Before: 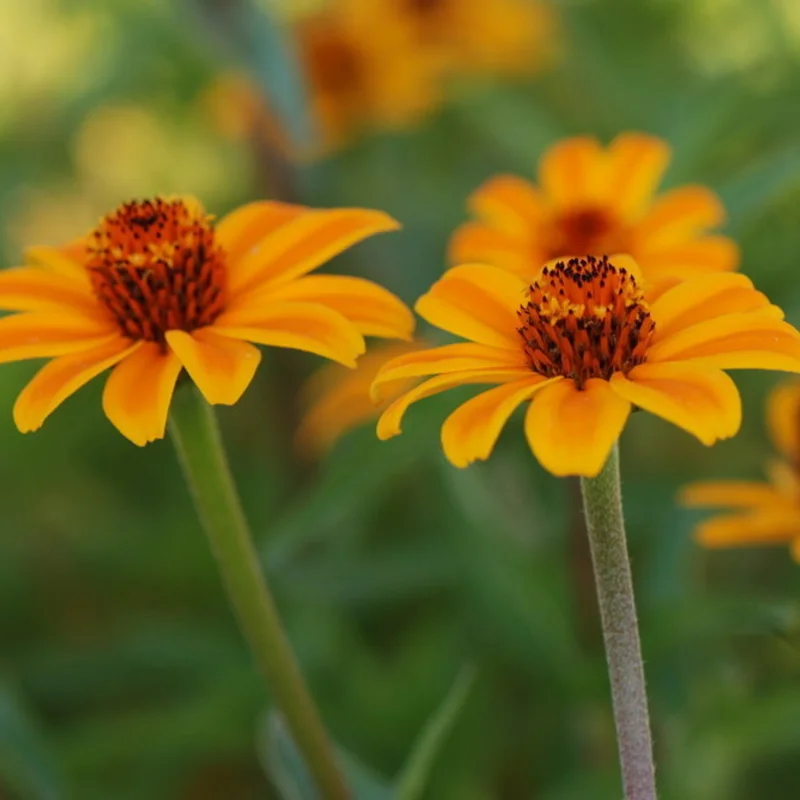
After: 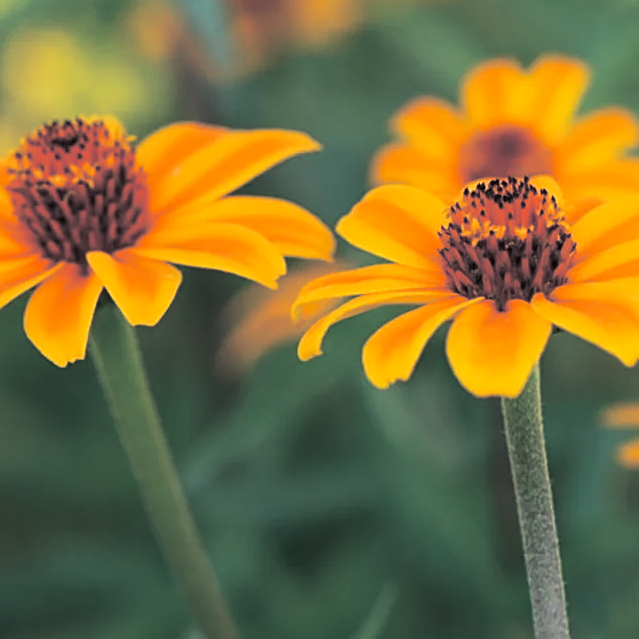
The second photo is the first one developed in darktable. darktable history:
exposure: black level correction 0.001, exposure 0.5 EV, compensate exposure bias true, compensate highlight preservation false
split-toning: shadows › hue 205.2°, shadows › saturation 0.29, highlights › hue 50.4°, highlights › saturation 0.38, balance -49.9
crop and rotate: left 10.071%, top 10.071%, right 10.02%, bottom 10.02%
sharpen: on, module defaults
